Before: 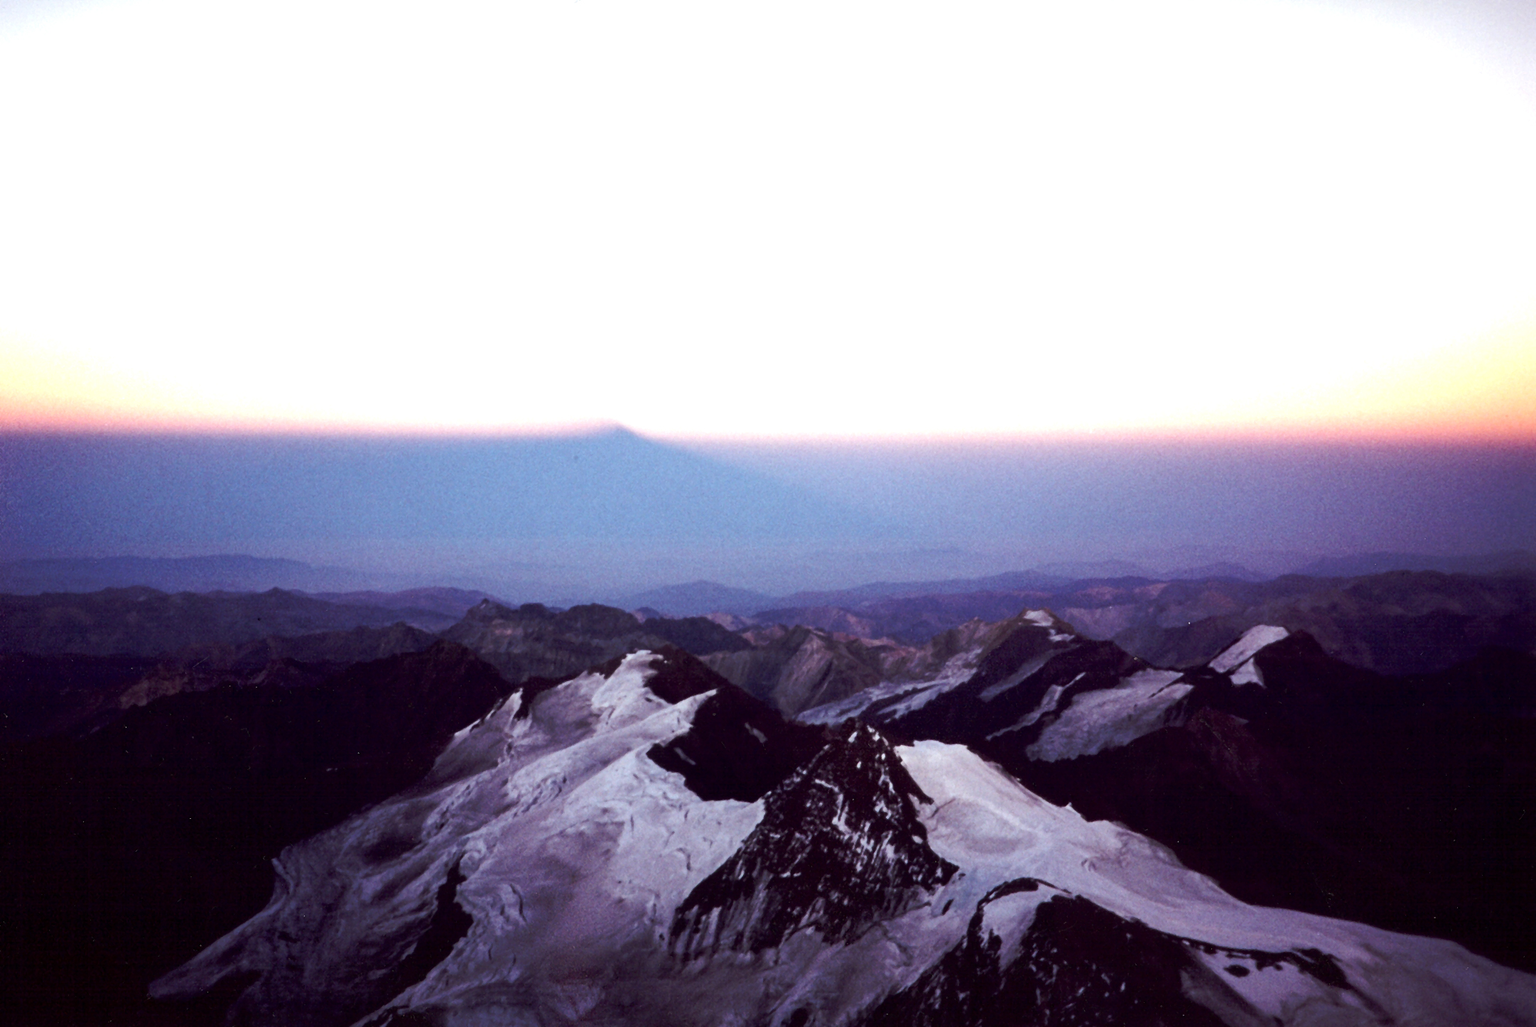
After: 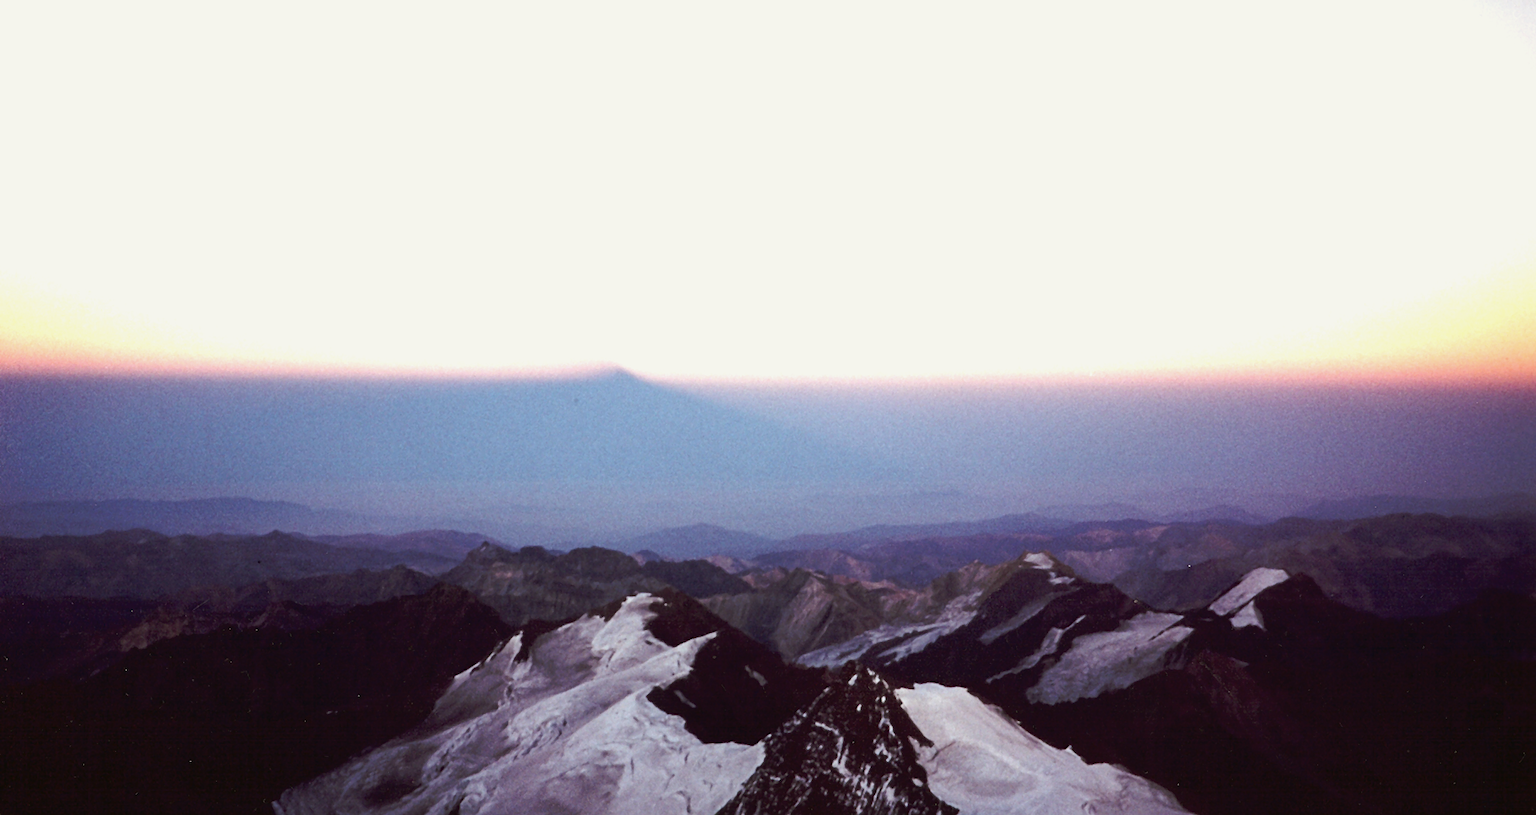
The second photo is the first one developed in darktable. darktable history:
color balance: mode lift, gamma, gain (sRGB), lift [1.04, 1, 1, 0.97], gamma [1.01, 1, 1, 0.97], gain [0.96, 1, 1, 0.97]
crop and rotate: top 5.667%, bottom 14.937%
sharpen: amount 0.2
